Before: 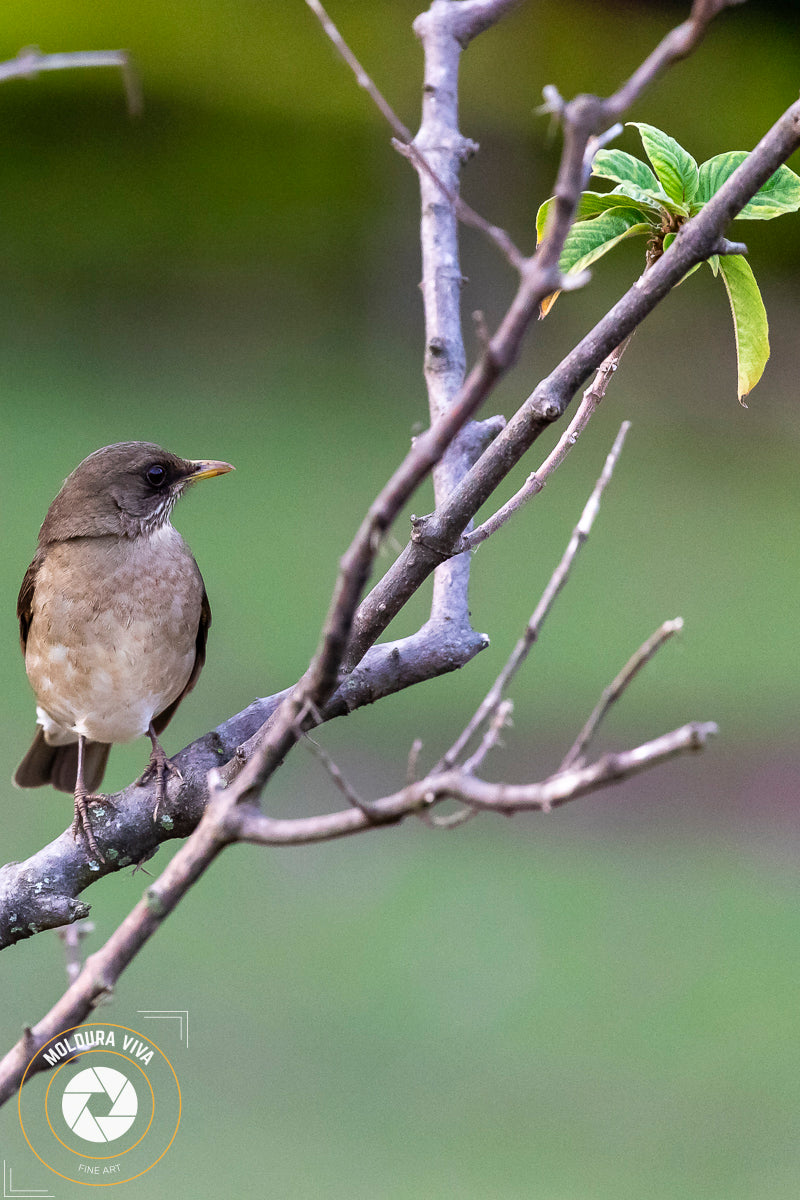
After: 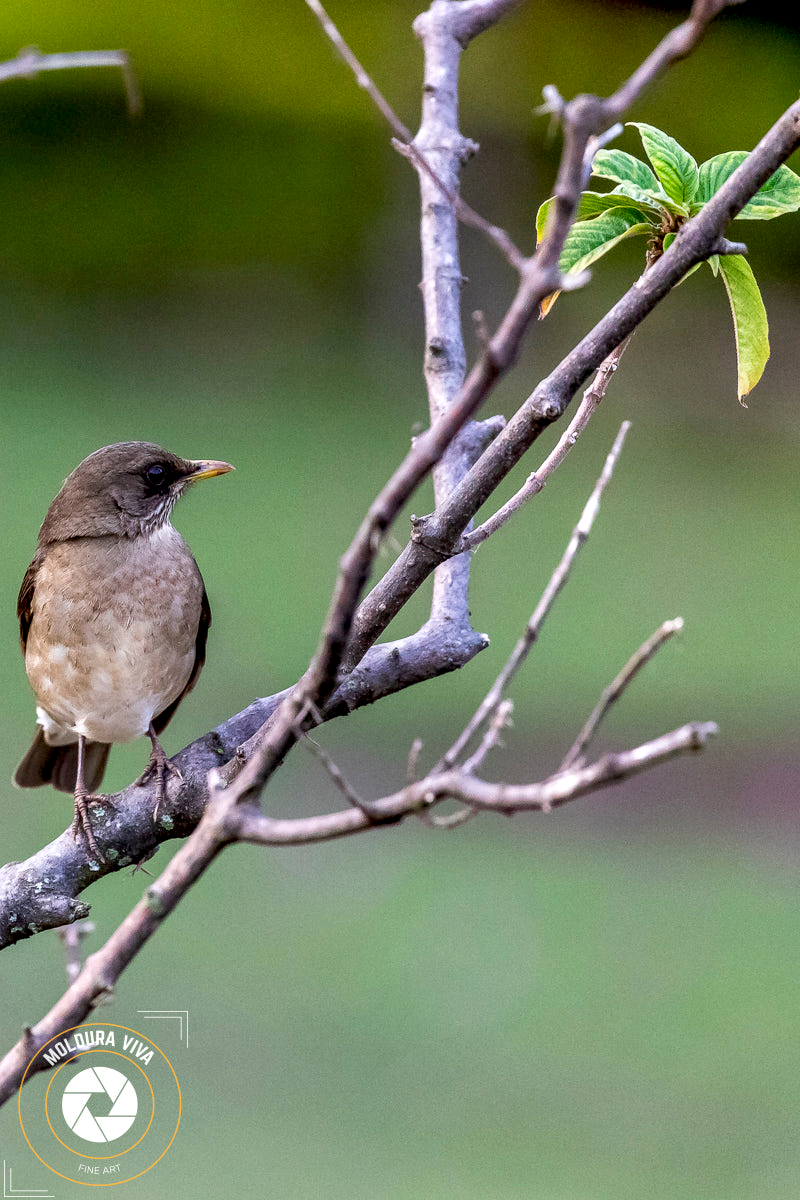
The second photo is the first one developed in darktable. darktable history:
exposure: black level correction 0.009, exposure 0.014 EV, compensate highlight preservation false
contrast equalizer: y [[0.5 ×6], [0.5 ×6], [0.5, 0.5, 0.501, 0.545, 0.707, 0.863], [0 ×6], [0 ×6]]
local contrast: on, module defaults
